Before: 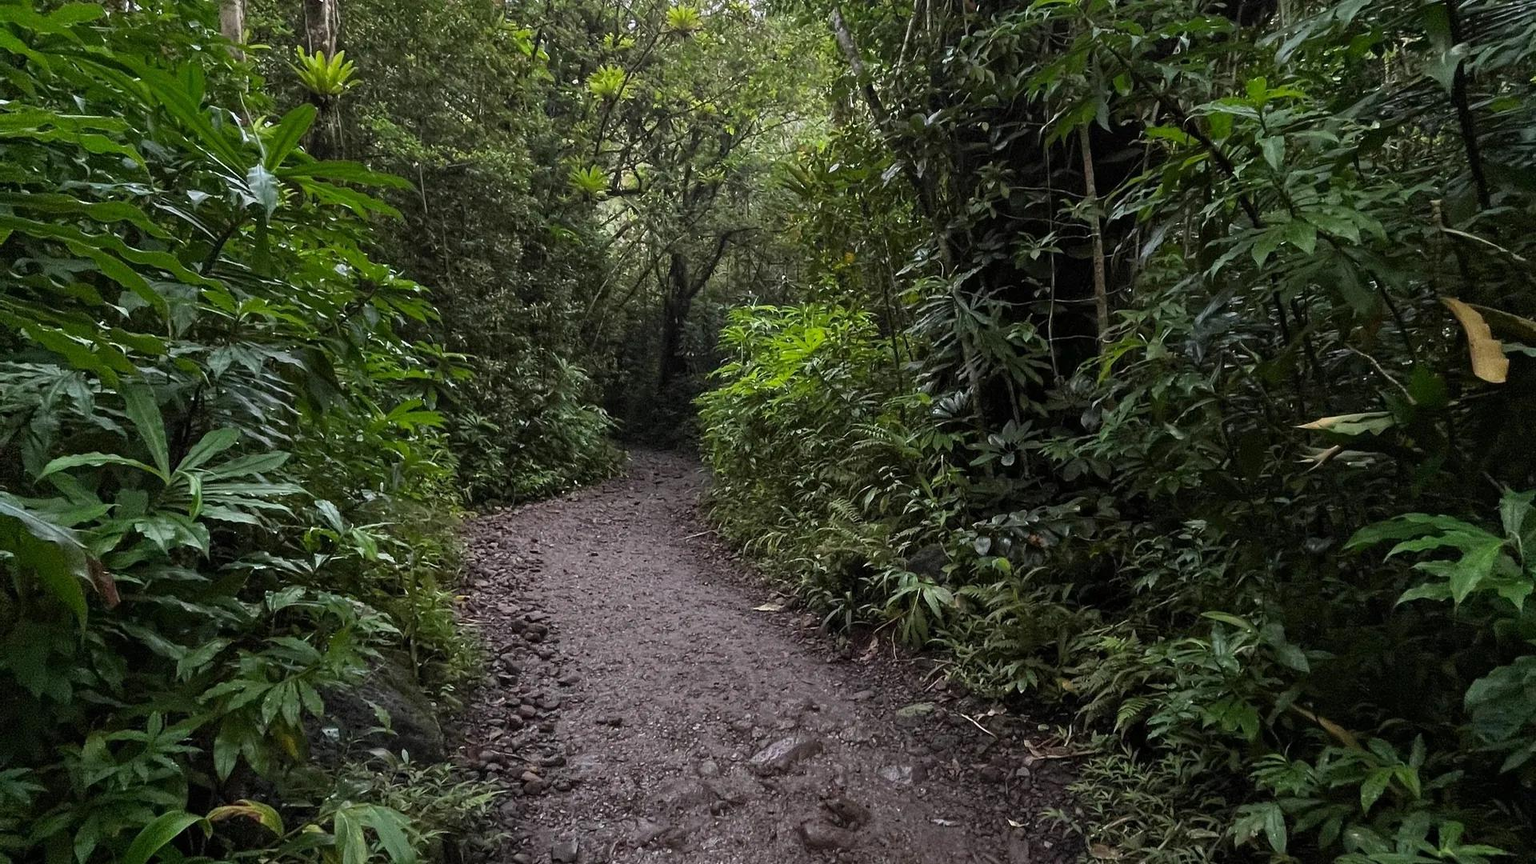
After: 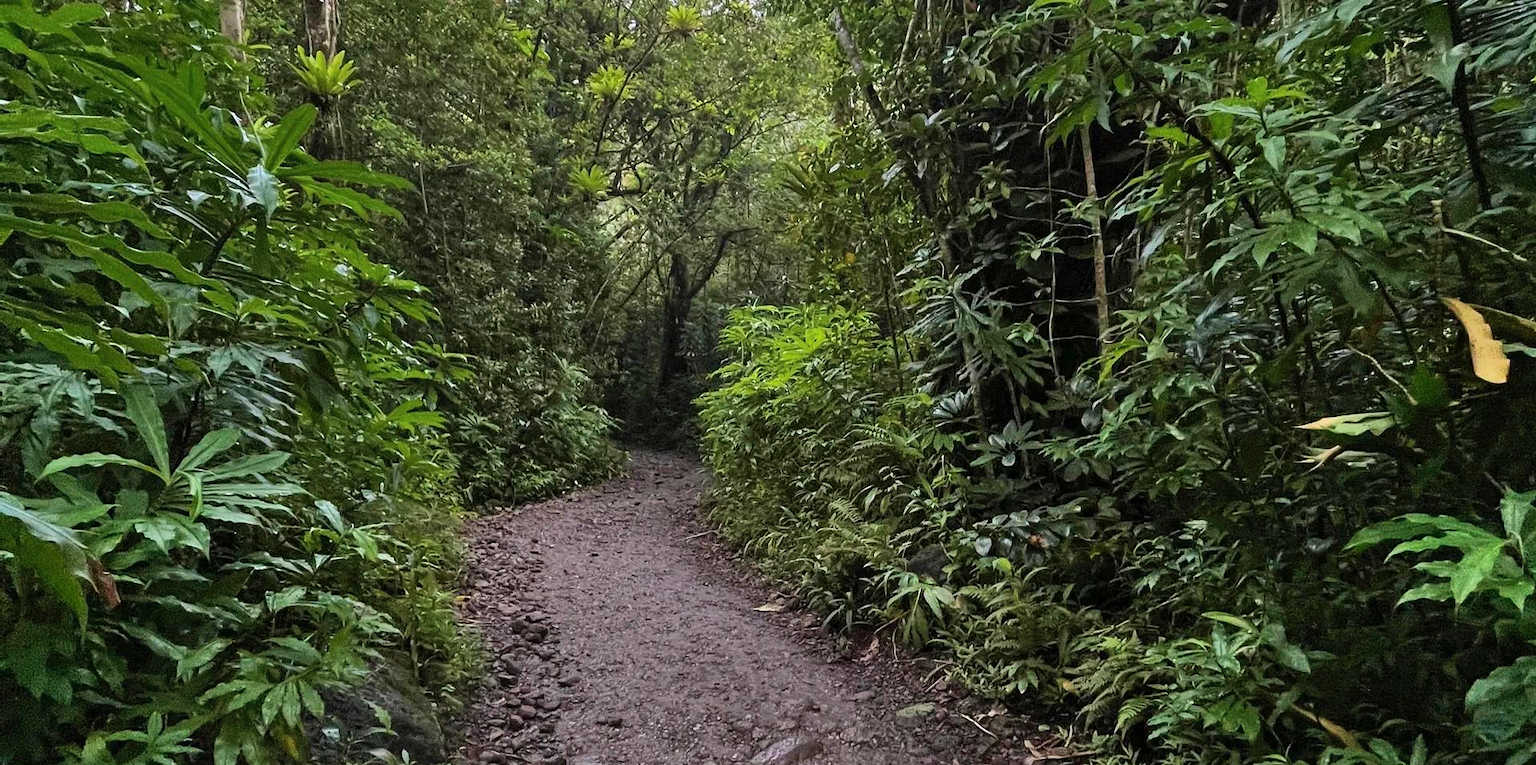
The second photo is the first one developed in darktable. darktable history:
shadows and highlights: low approximation 0.01, soften with gaussian
crop and rotate: top 0%, bottom 11.479%
velvia: on, module defaults
